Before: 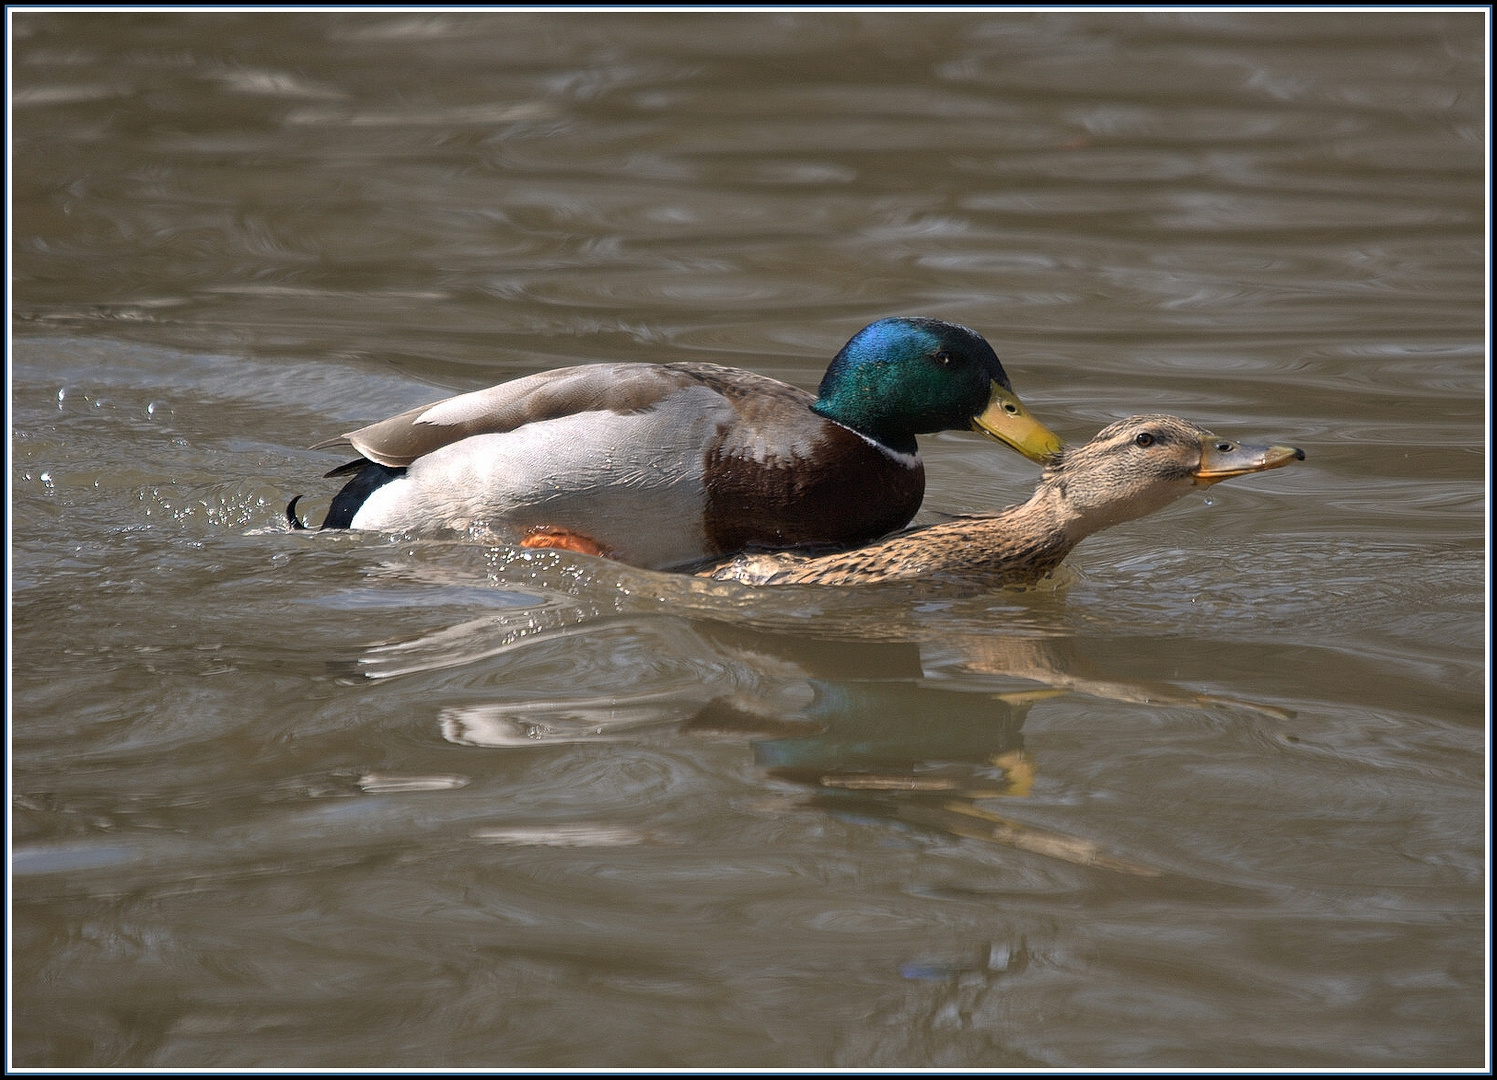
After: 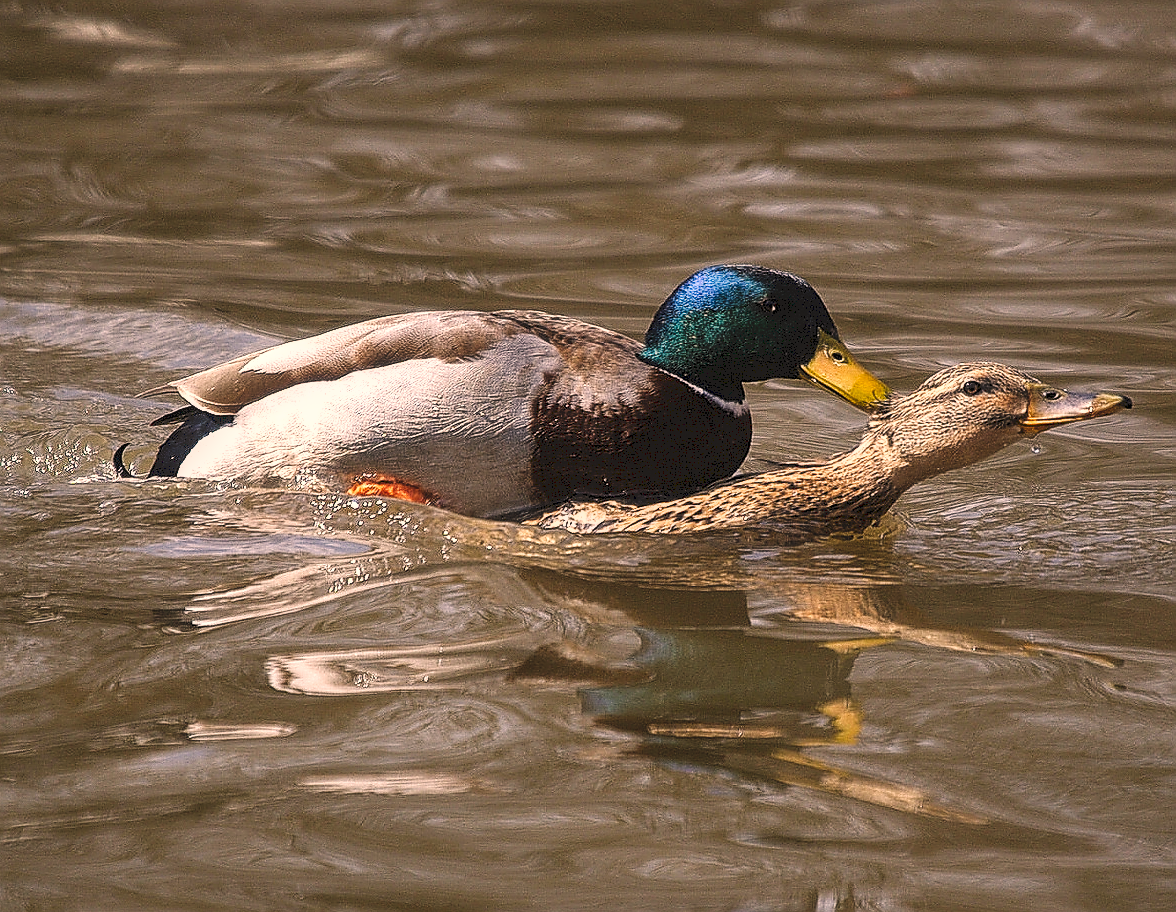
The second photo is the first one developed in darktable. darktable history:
local contrast: on, module defaults
shadows and highlights: radius 126.47, shadows 21.18, highlights -21.35, low approximation 0.01
crop: left 11.603%, top 4.882%, right 9.6%, bottom 10.658%
tone curve: curves: ch0 [(0, 0) (0.003, 0.103) (0.011, 0.103) (0.025, 0.105) (0.044, 0.108) (0.069, 0.108) (0.1, 0.111) (0.136, 0.121) (0.177, 0.145) (0.224, 0.174) (0.277, 0.223) (0.335, 0.289) (0.399, 0.374) (0.468, 0.47) (0.543, 0.579) (0.623, 0.687) (0.709, 0.787) (0.801, 0.879) (0.898, 0.942) (1, 1)], preserve colors none
sharpen: radius 1.378, amount 1.245, threshold 0.748
exposure: black level correction 0.001, exposure 0.192 EV, compensate highlight preservation false
color correction: highlights a* 11.76, highlights b* 12.3
